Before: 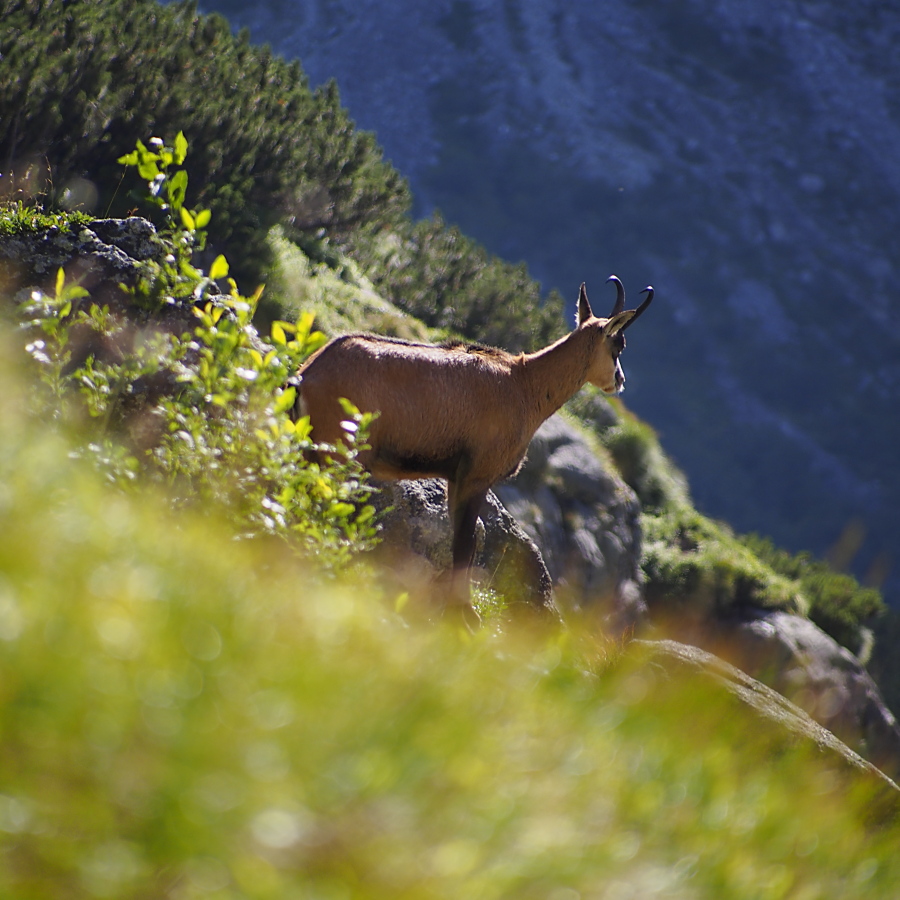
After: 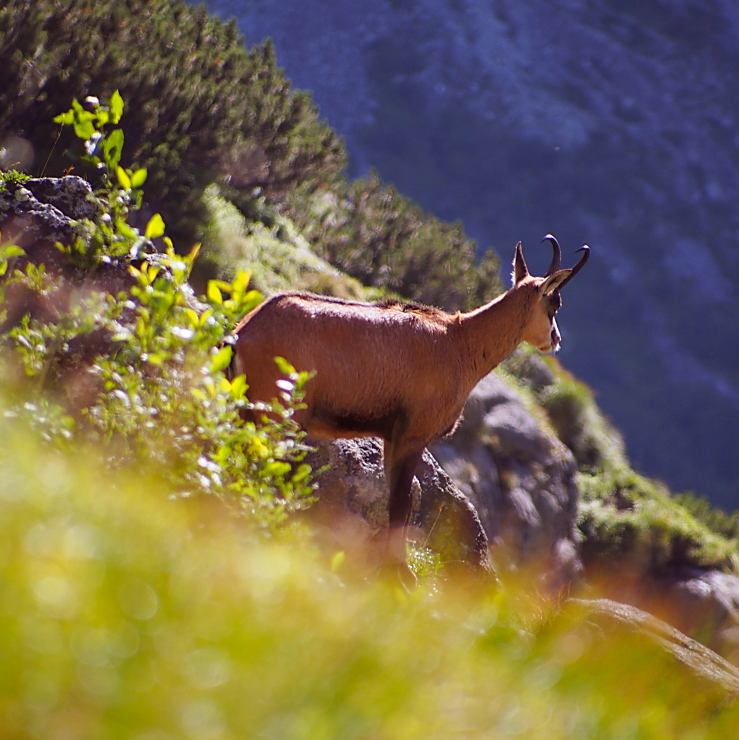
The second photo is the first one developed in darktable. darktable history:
white balance: red 0.976, blue 1.04
rgb levels: mode RGB, independent channels, levels [[0, 0.474, 1], [0, 0.5, 1], [0, 0.5, 1]]
exposure: black level correction -0.001, exposure 0.08 EV, compensate highlight preservation false
crop and rotate: left 7.196%, top 4.574%, right 10.605%, bottom 13.178%
